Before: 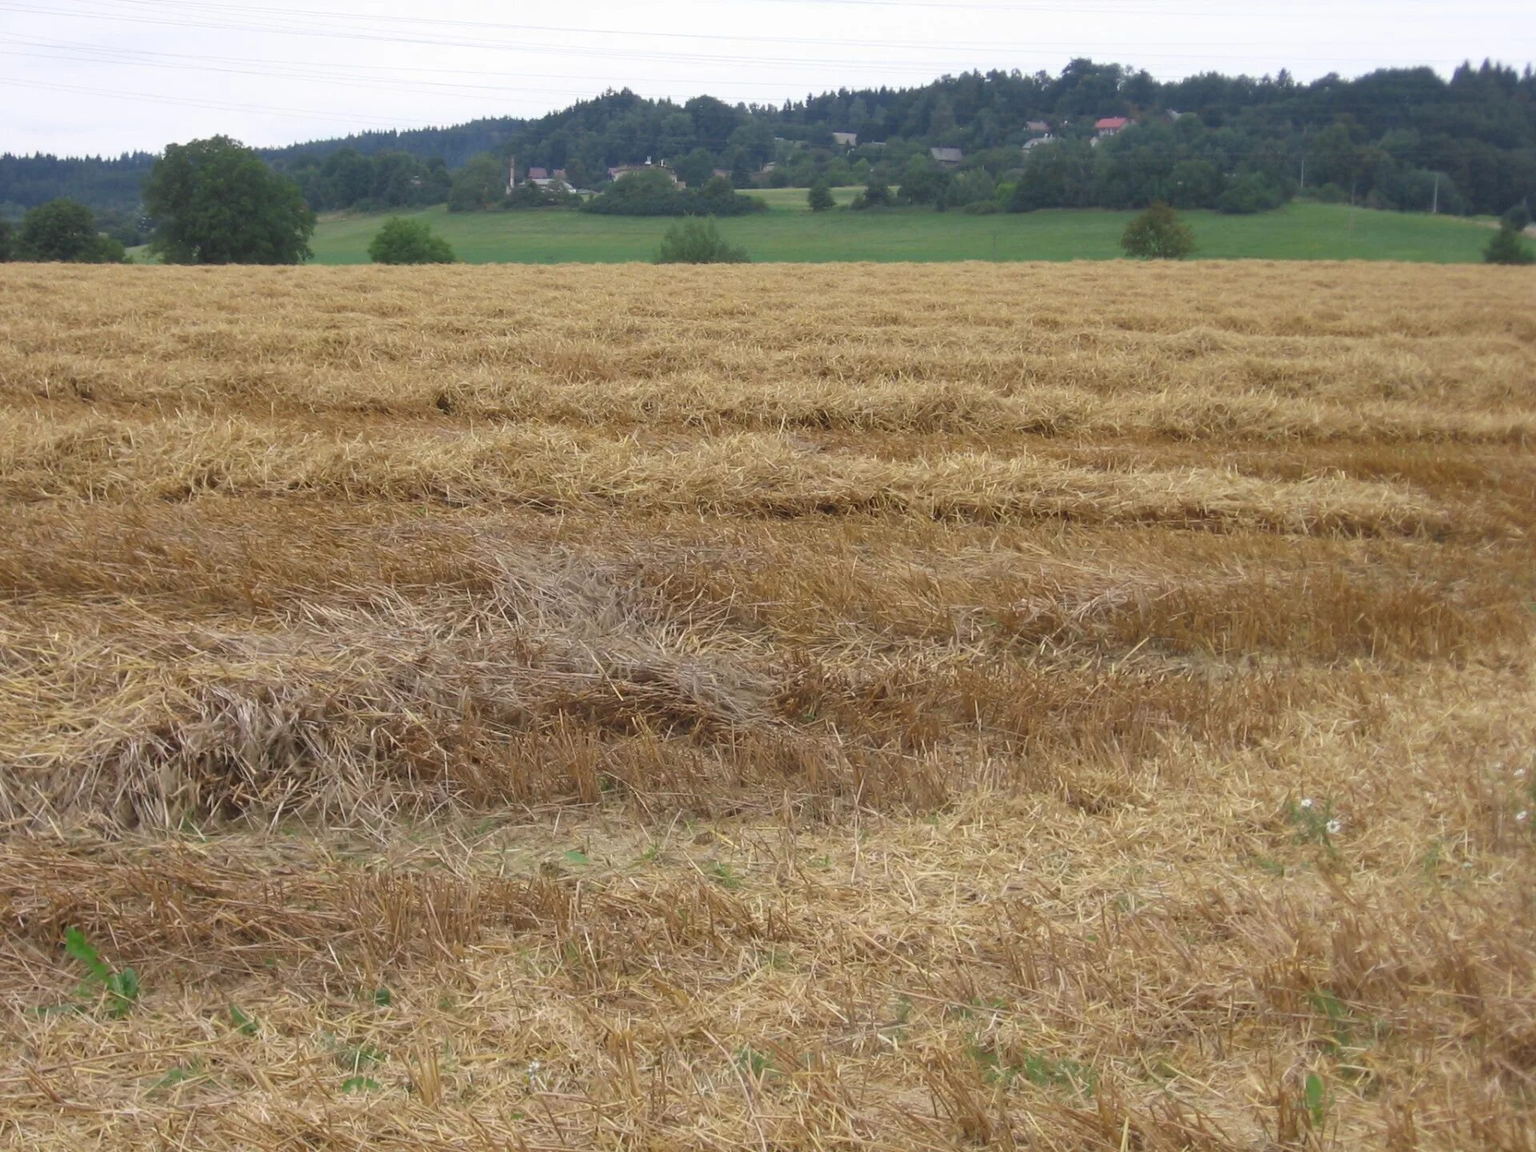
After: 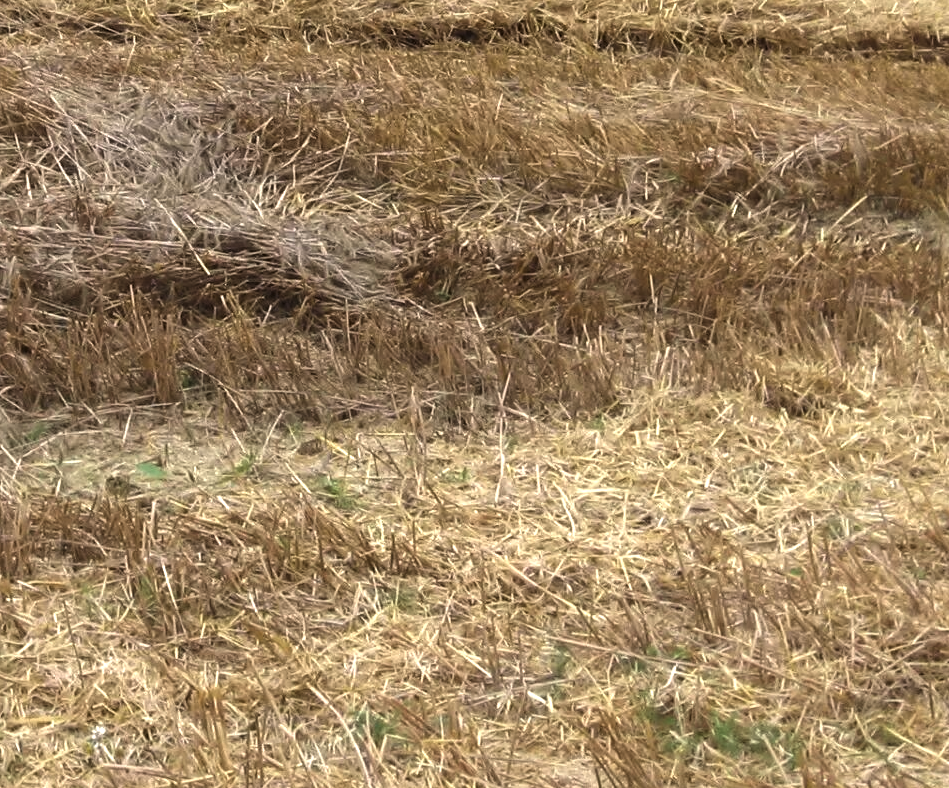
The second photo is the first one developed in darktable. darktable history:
crop: left 29.672%, top 41.786%, right 20.851%, bottom 3.487%
levels: levels [0.044, 0.475, 0.791]
